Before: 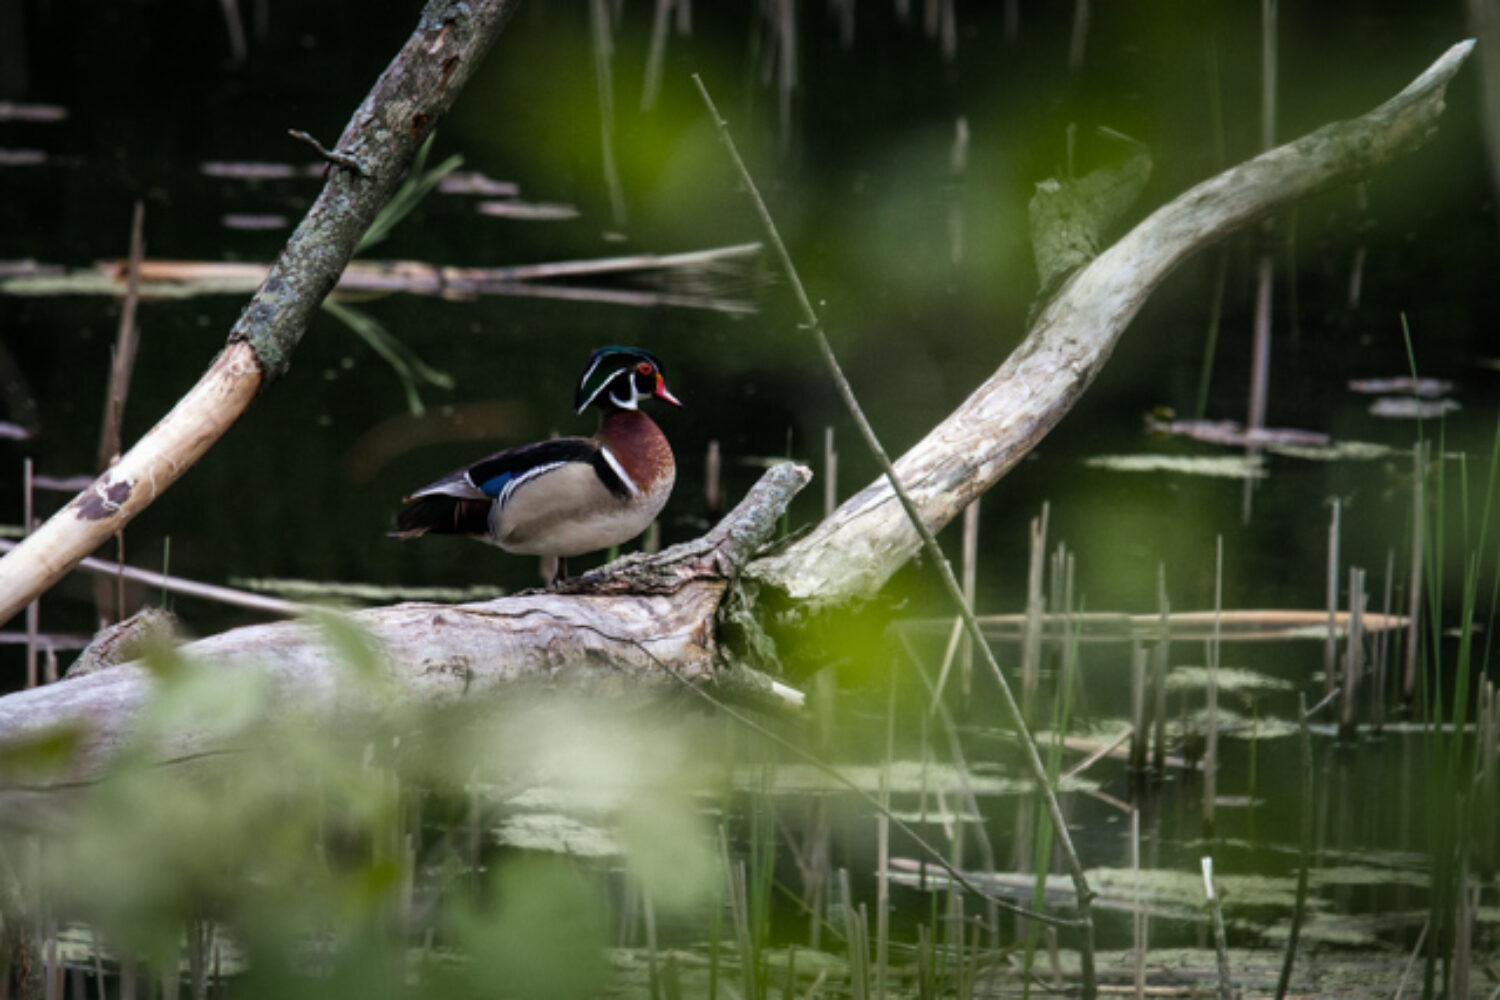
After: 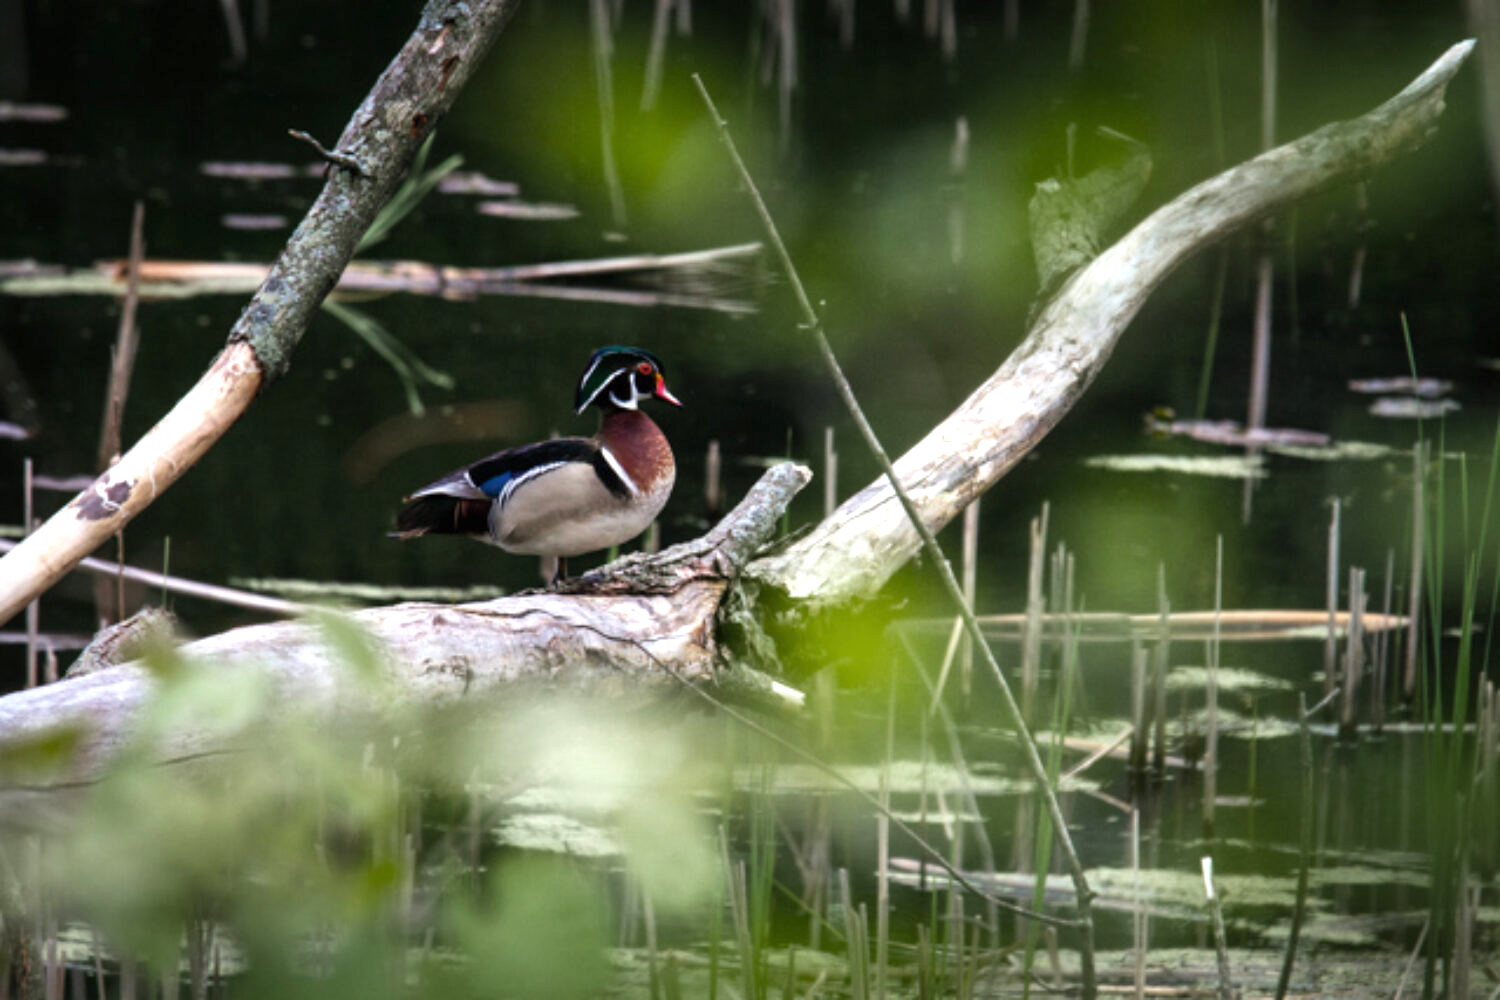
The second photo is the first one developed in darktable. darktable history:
exposure: black level correction 0, exposure 0.594 EV, compensate highlight preservation false
